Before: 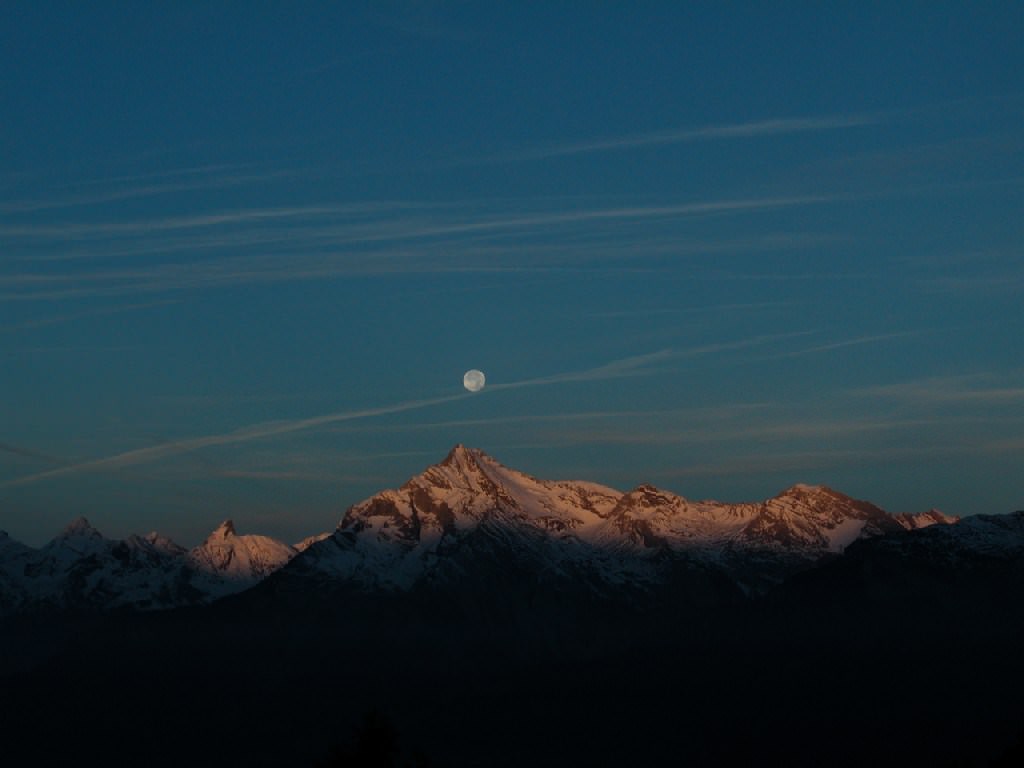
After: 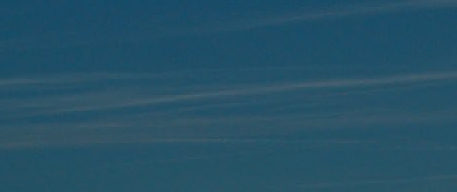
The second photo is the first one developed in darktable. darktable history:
sharpen: radius 1.4, amount 1.25, threshold 0.7
crop: left 28.64%, top 16.832%, right 26.637%, bottom 58.055%
